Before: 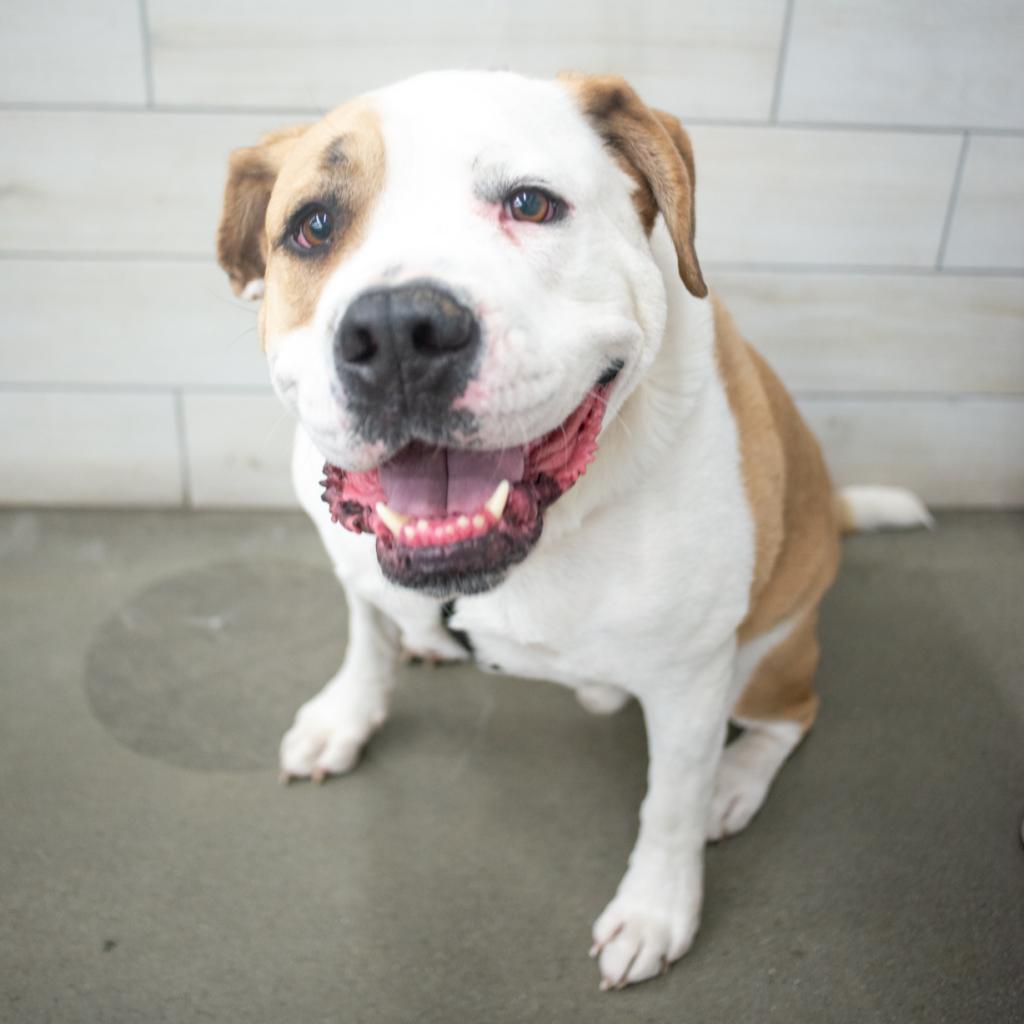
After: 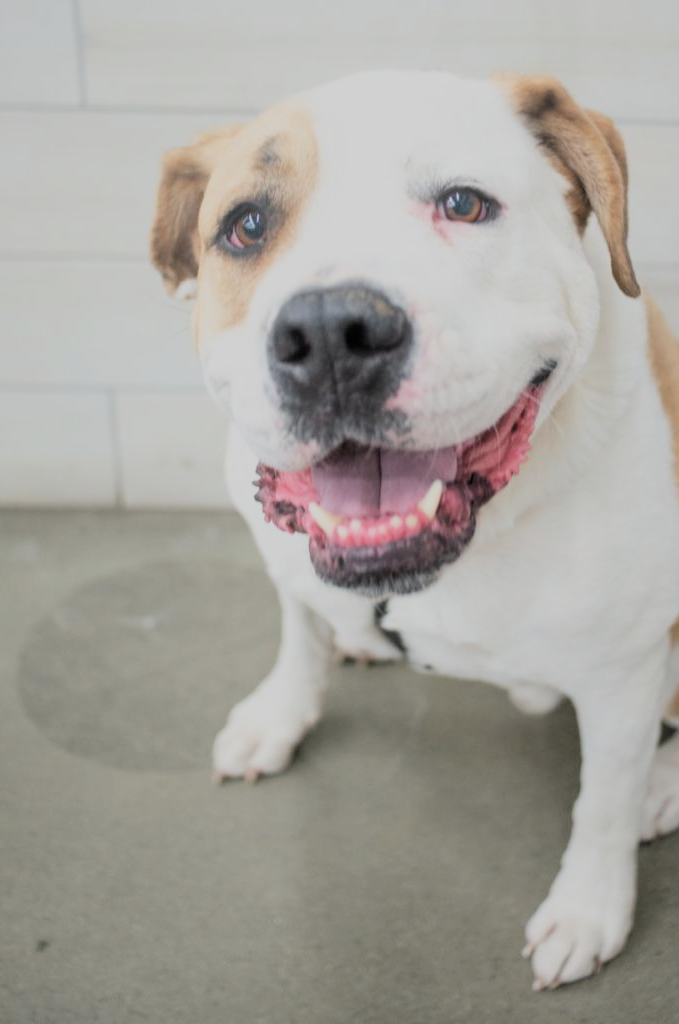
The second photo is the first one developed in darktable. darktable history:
crop and rotate: left 6.59%, right 27.071%
exposure: black level correction 0.001, exposure 0.137 EV, compensate exposure bias true, compensate highlight preservation false
filmic rgb: black relative exposure -6.95 EV, white relative exposure 5.68 EV, hardness 2.86, color science v4 (2020), iterations of high-quality reconstruction 10
haze removal: strength -0.098, compatibility mode true, adaptive false
